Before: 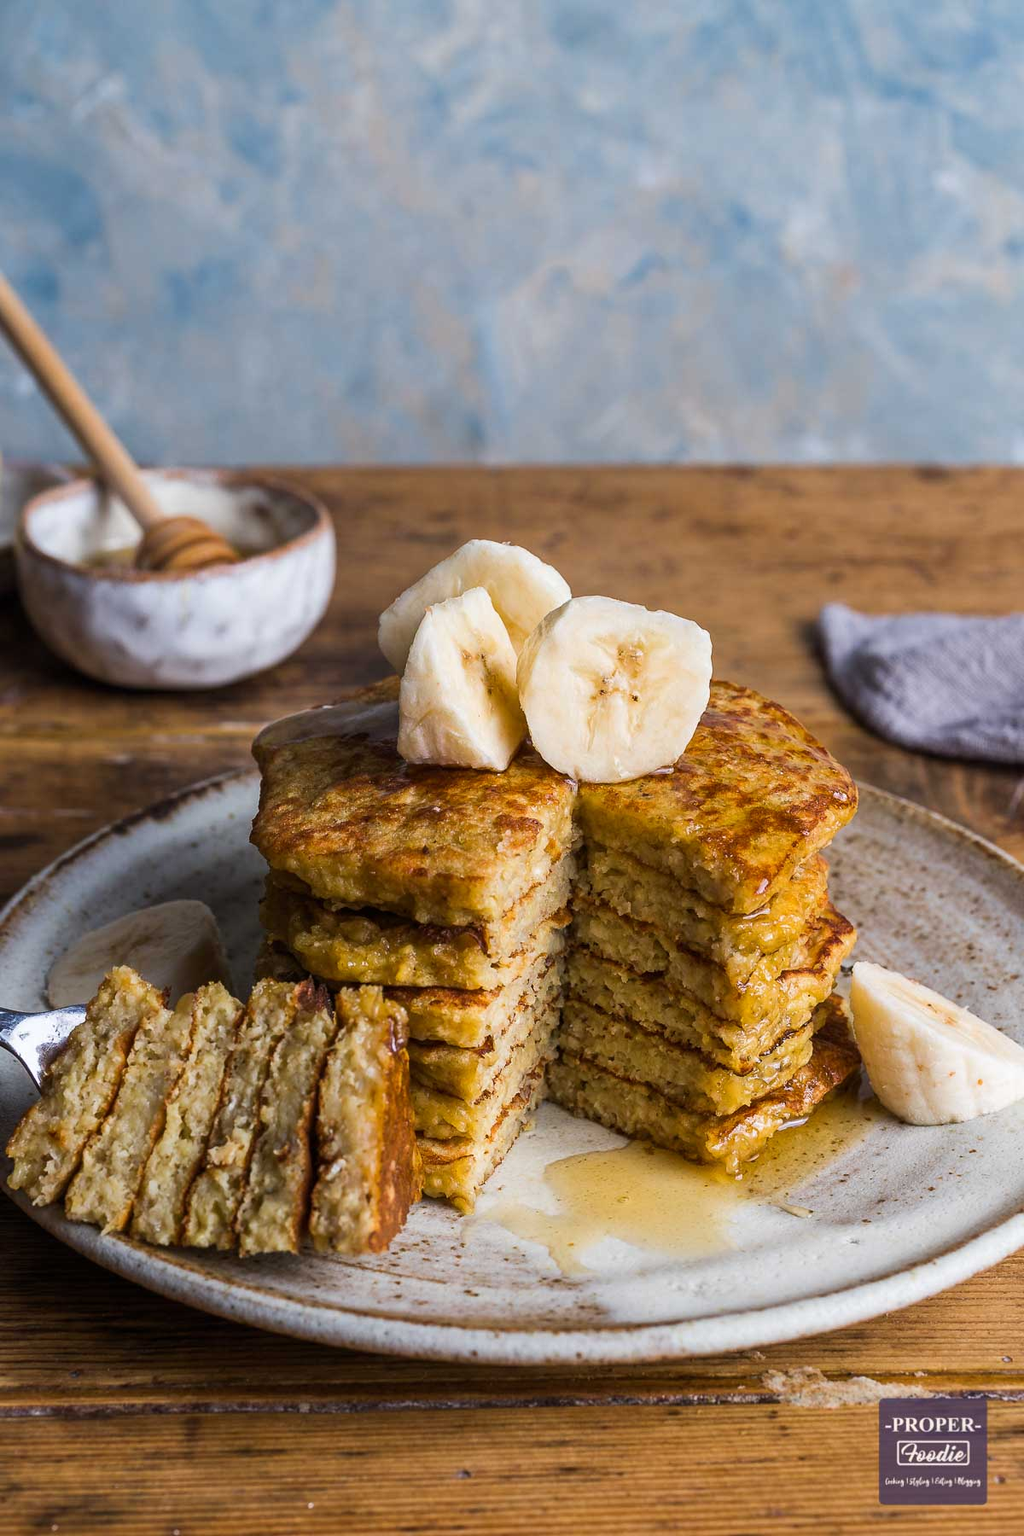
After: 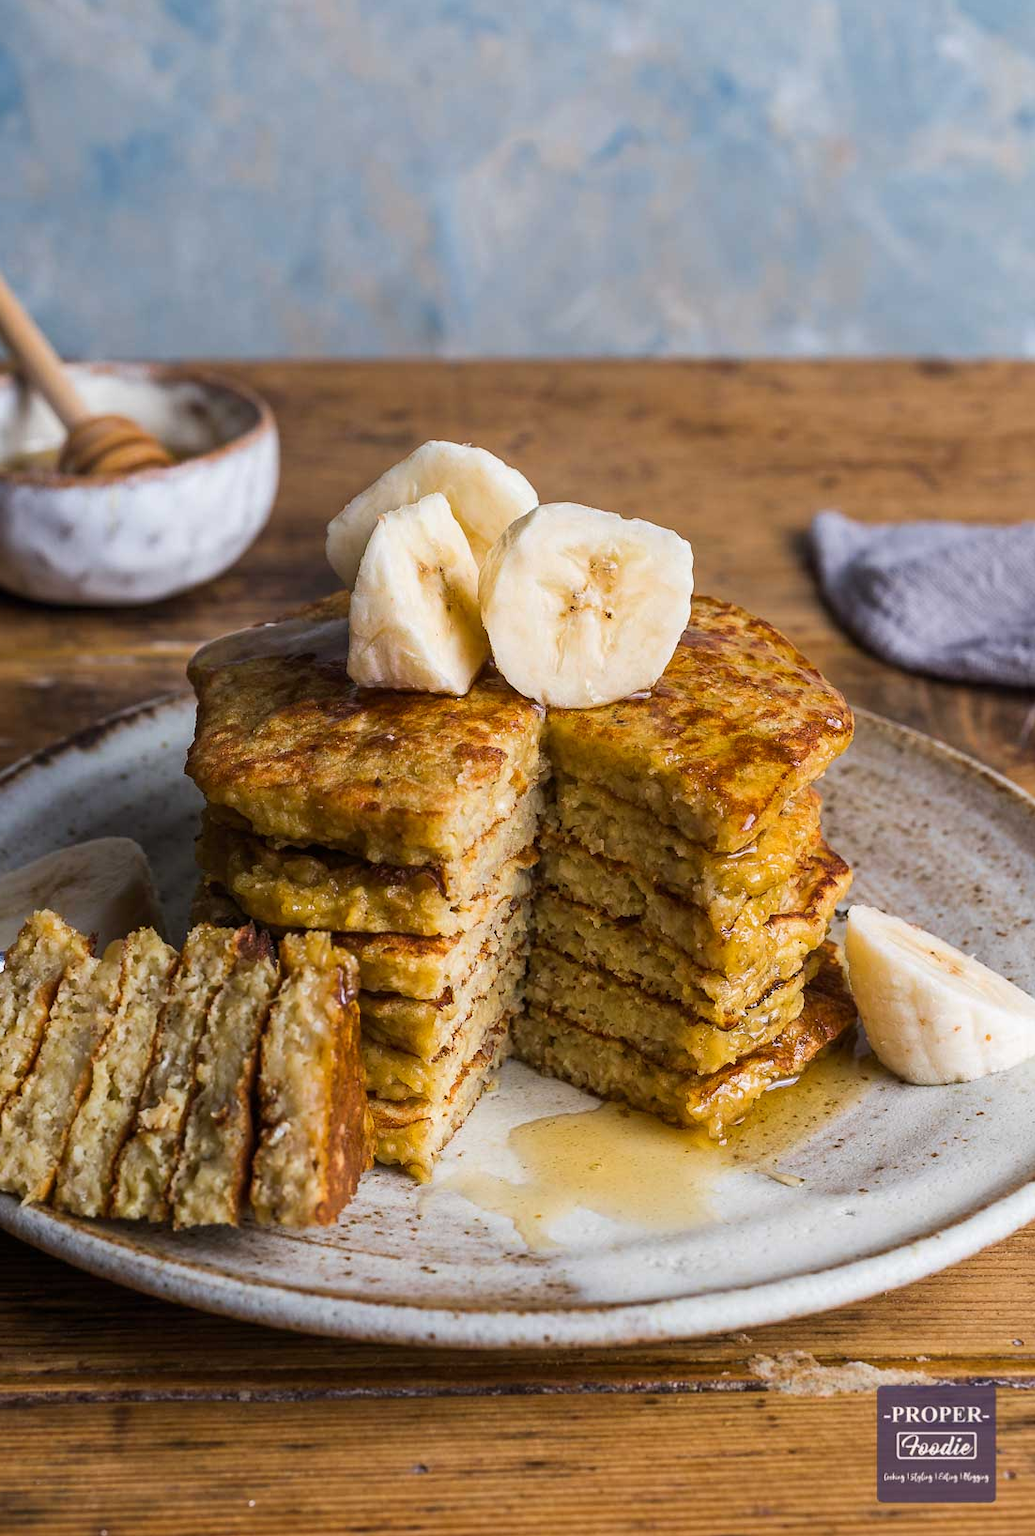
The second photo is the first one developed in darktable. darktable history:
crop and rotate: left 8.011%, top 9.056%
